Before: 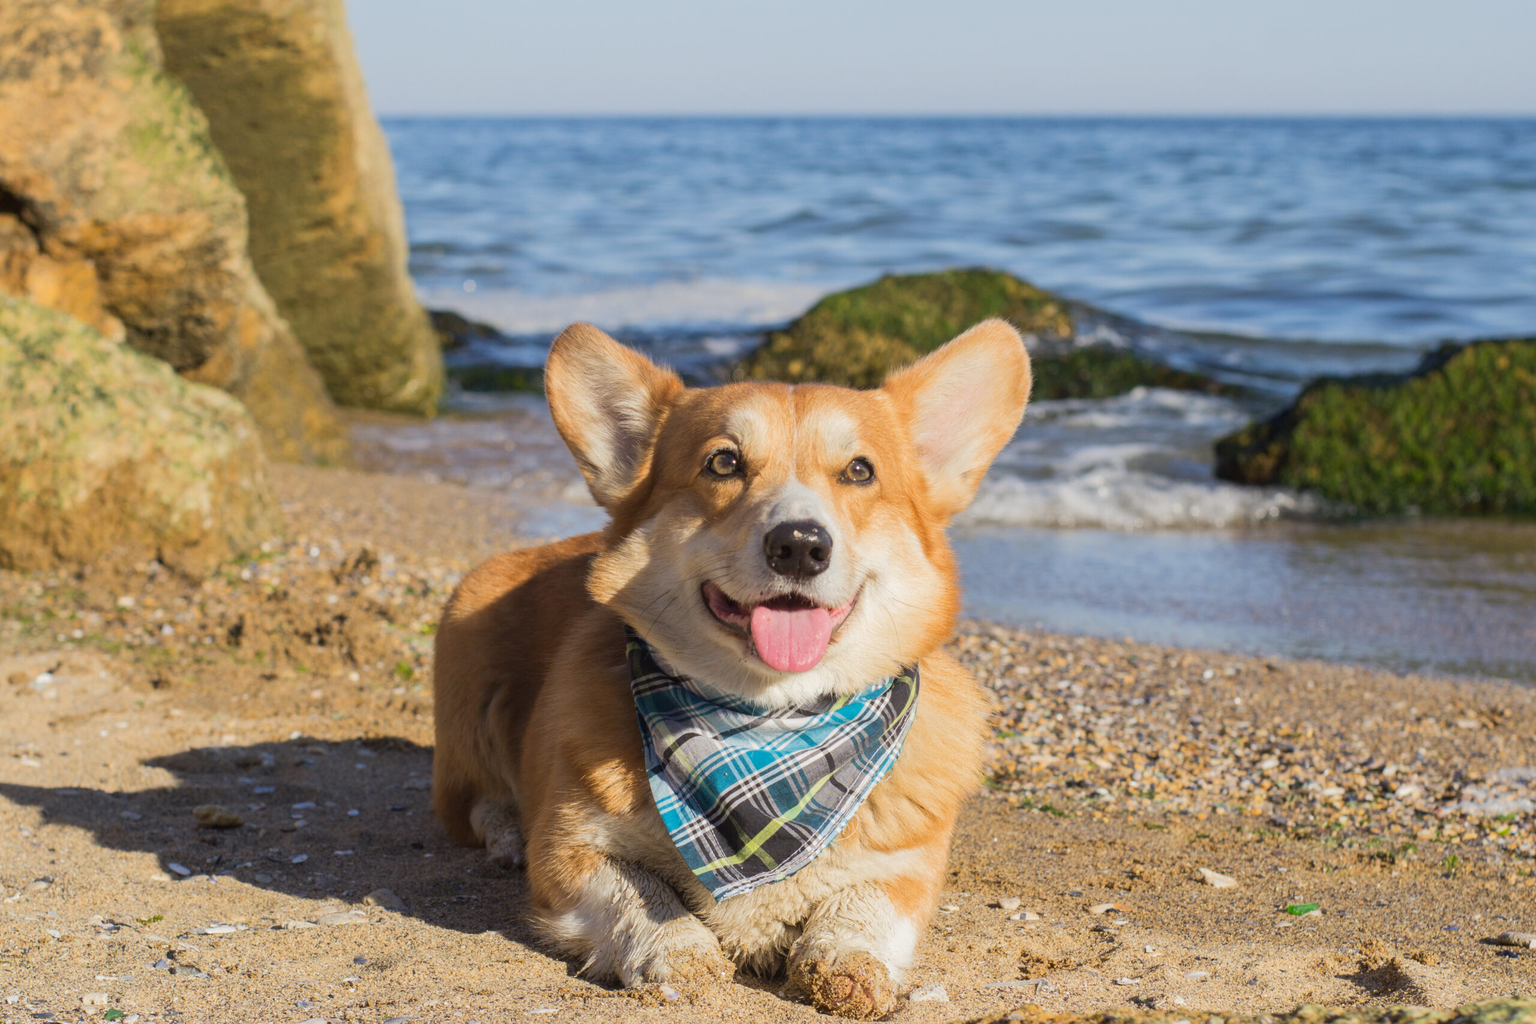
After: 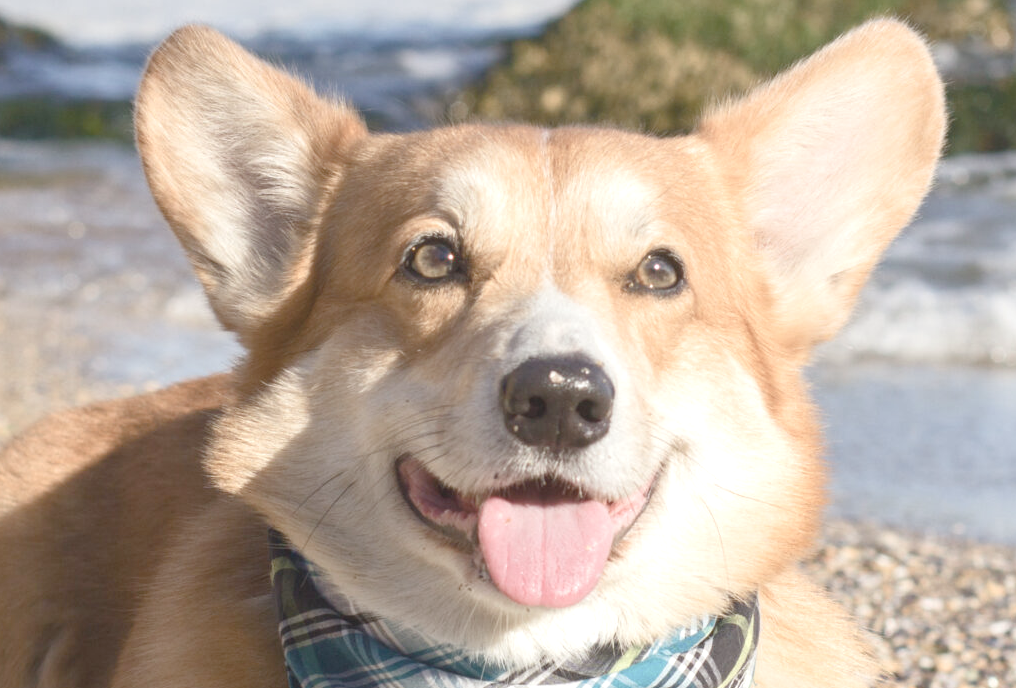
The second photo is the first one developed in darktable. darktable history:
color balance rgb: shadows lift › chroma 1.044%, shadows lift › hue 216.41°, power › chroma 0.255%, power › hue 62.26°, global offset › luminance -0.236%, white fulcrum 0.066 EV, linear chroma grading › shadows -2.879%, linear chroma grading › highlights -2.982%, perceptual saturation grading › global saturation 24.933%, perceptual saturation grading › highlights -50.501%, perceptual saturation grading › shadows 31.115%, global vibrance 4.72%
crop: left 30.22%, top 30.094%, right 30.059%, bottom 29.554%
contrast brightness saturation: contrast -0.263, saturation -0.432
exposure: exposure 1.158 EV, compensate highlight preservation false
